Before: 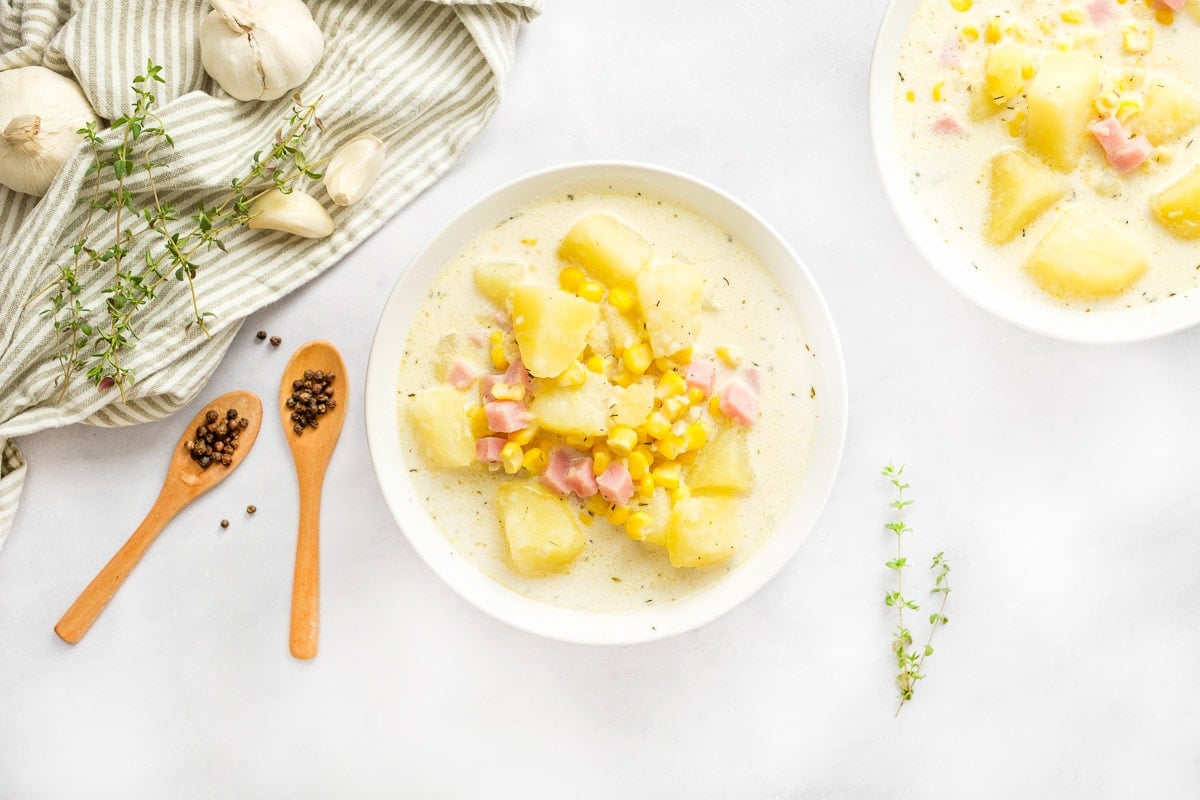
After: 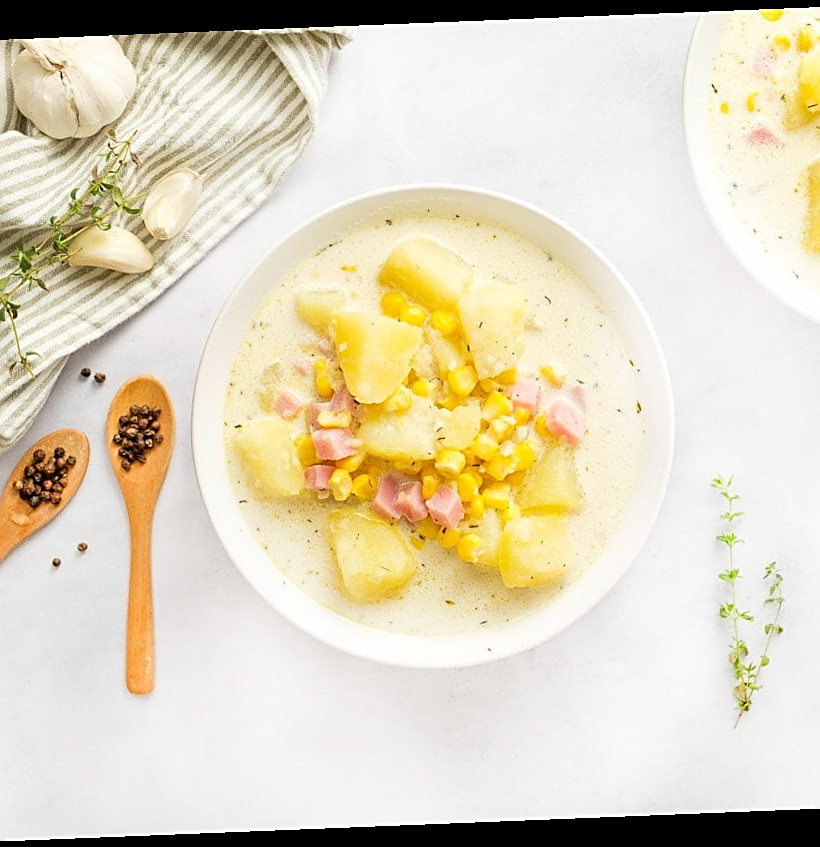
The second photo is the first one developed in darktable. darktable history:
rotate and perspective: rotation -2.29°, automatic cropping off
sharpen: on, module defaults
crop and rotate: left 15.446%, right 17.836%
